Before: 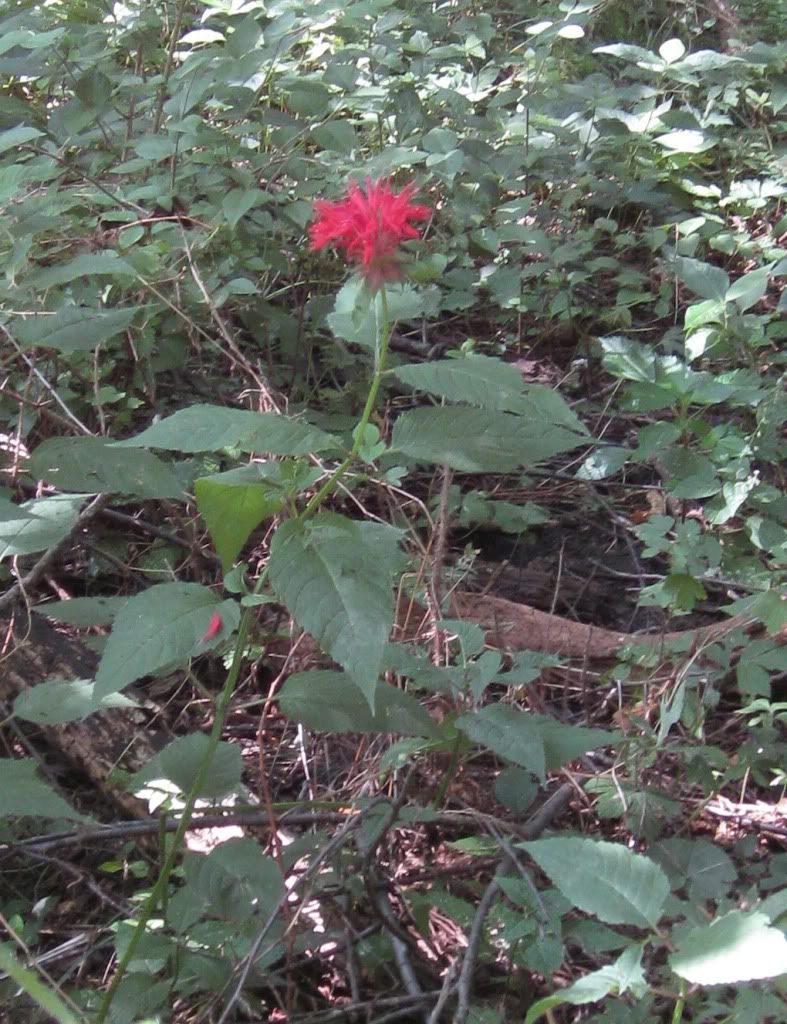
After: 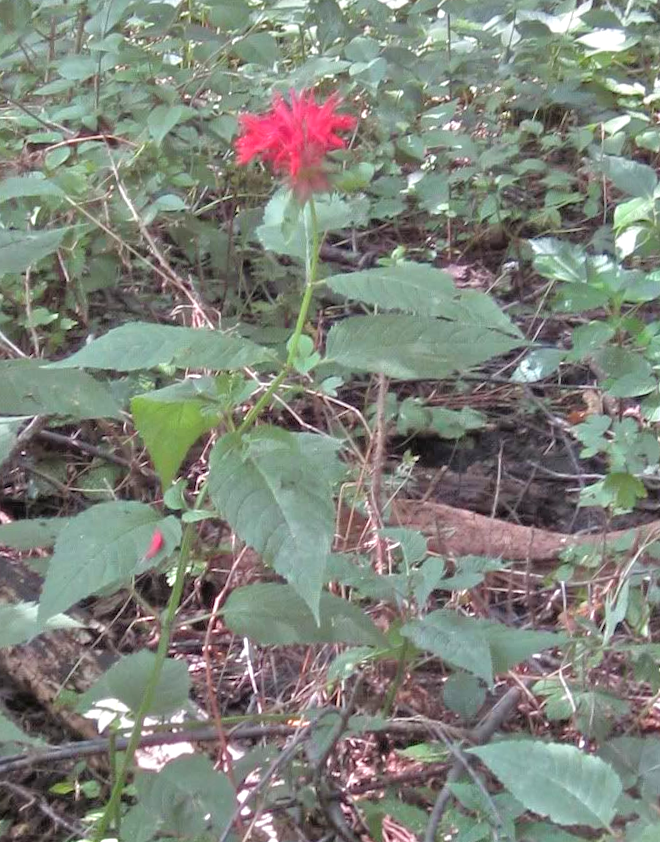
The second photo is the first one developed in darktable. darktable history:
rotate and perspective: rotation -2.29°, automatic cropping off
local contrast: highlights 61%, shadows 106%, detail 107%, midtone range 0.529
crop and rotate: left 10.071%, top 10.071%, right 10.02%, bottom 10.02%
tone equalizer: -7 EV 0.15 EV, -6 EV 0.6 EV, -5 EV 1.15 EV, -4 EV 1.33 EV, -3 EV 1.15 EV, -2 EV 0.6 EV, -1 EV 0.15 EV, mask exposure compensation -0.5 EV
